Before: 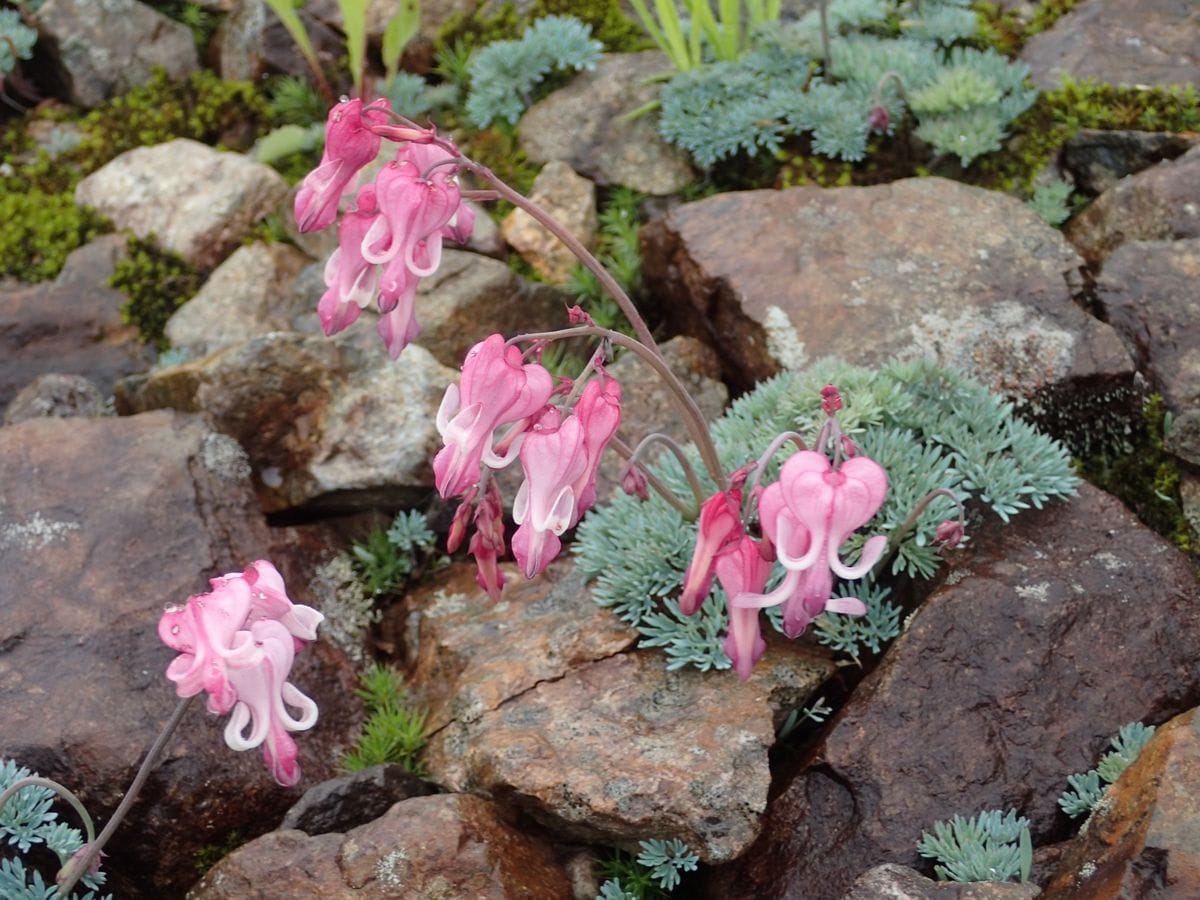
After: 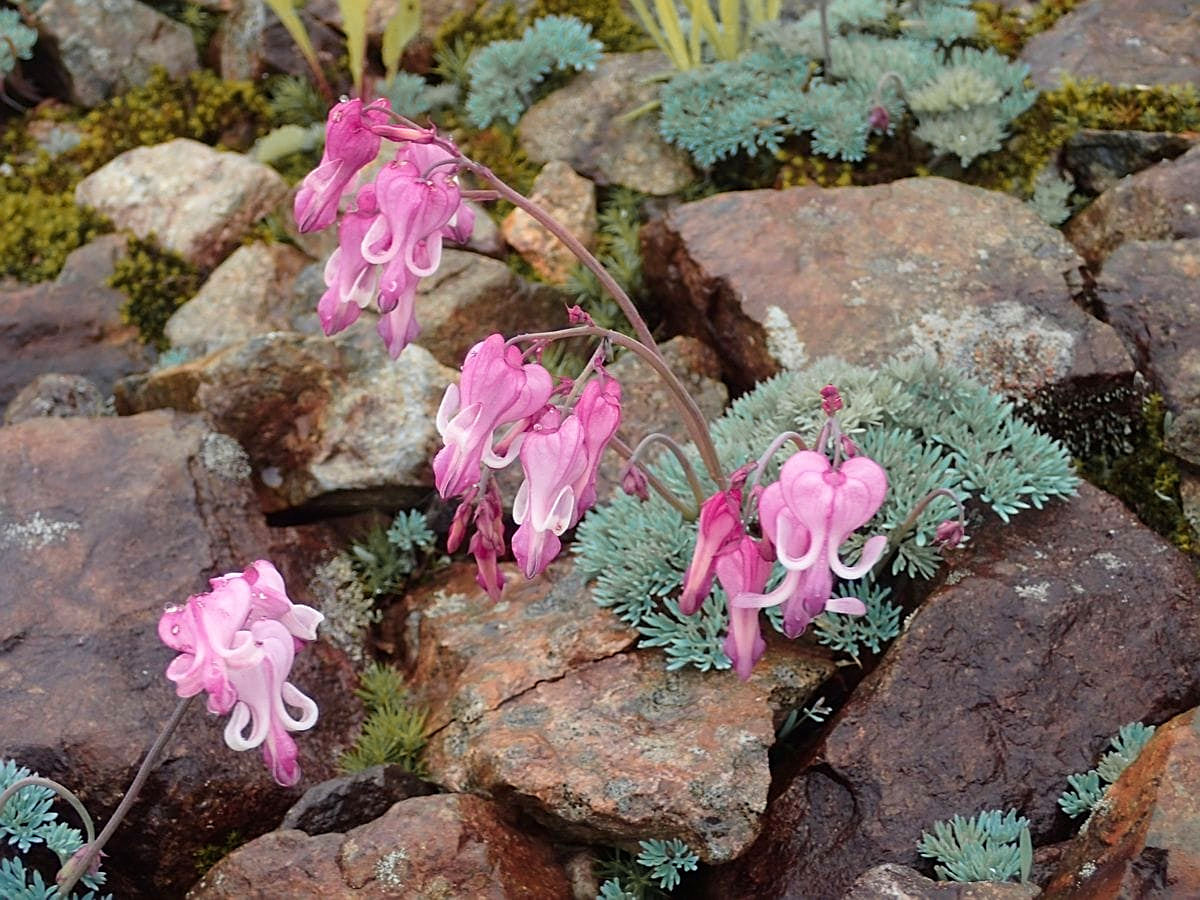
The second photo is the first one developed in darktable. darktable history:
color zones: curves: ch1 [(0.263, 0.53) (0.376, 0.287) (0.487, 0.512) (0.748, 0.547) (1, 0.513)]; ch2 [(0.262, 0.45) (0.751, 0.477)], mix 24.43%
sharpen: on, module defaults
velvia: strength 15.52%
